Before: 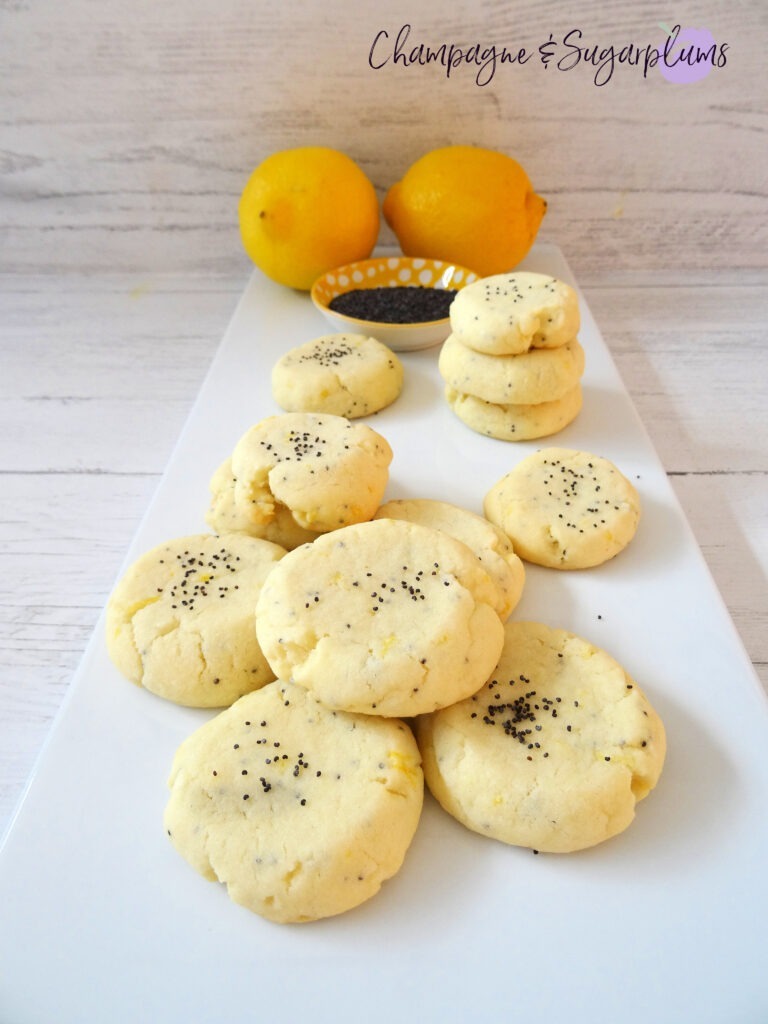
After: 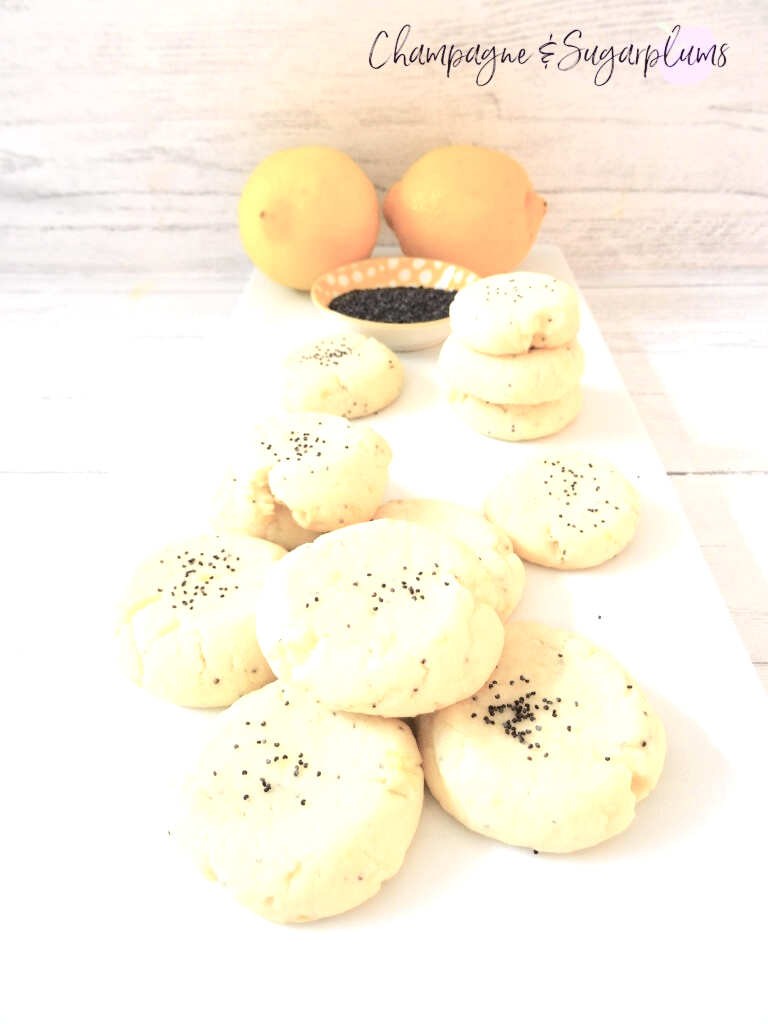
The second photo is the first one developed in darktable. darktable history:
tone curve: curves: ch0 [(0, 0.019) (0.066, 0.043) (0.189, 0.182) (0.359, 0.417) (0.485, 0.576) (0.656, 0.734) (0.851, 0.861) (0.997, 0.959)]; ch1 [(0, 0) (0.179, 0.123) (0.381, 0.36) (0.425, 0.41) (0.474, 0.472) (0.499, 0.501) (0.514, 0.517) (0.571, 0.584) (0.649, 0.677) (0.812, 0.856) (1, 1)]; ch2 [(0, 0) (0.246, 0.214) (0.421, 0.427) (0.459, 0.484) (0.5, 0.504) (0.518, 0.523) (0.529, 0.544) (0.56, 0.581) (0.617, 0.631) (0.744, 0.734) (0.867, 0.821) (0.993, 0.889)], color space Lab, independent channels, preserve colors none
exposure: black level correction -0.002, exposure 1.115 EV, compensate highlight preservation false
color correction: saturation 0.57
